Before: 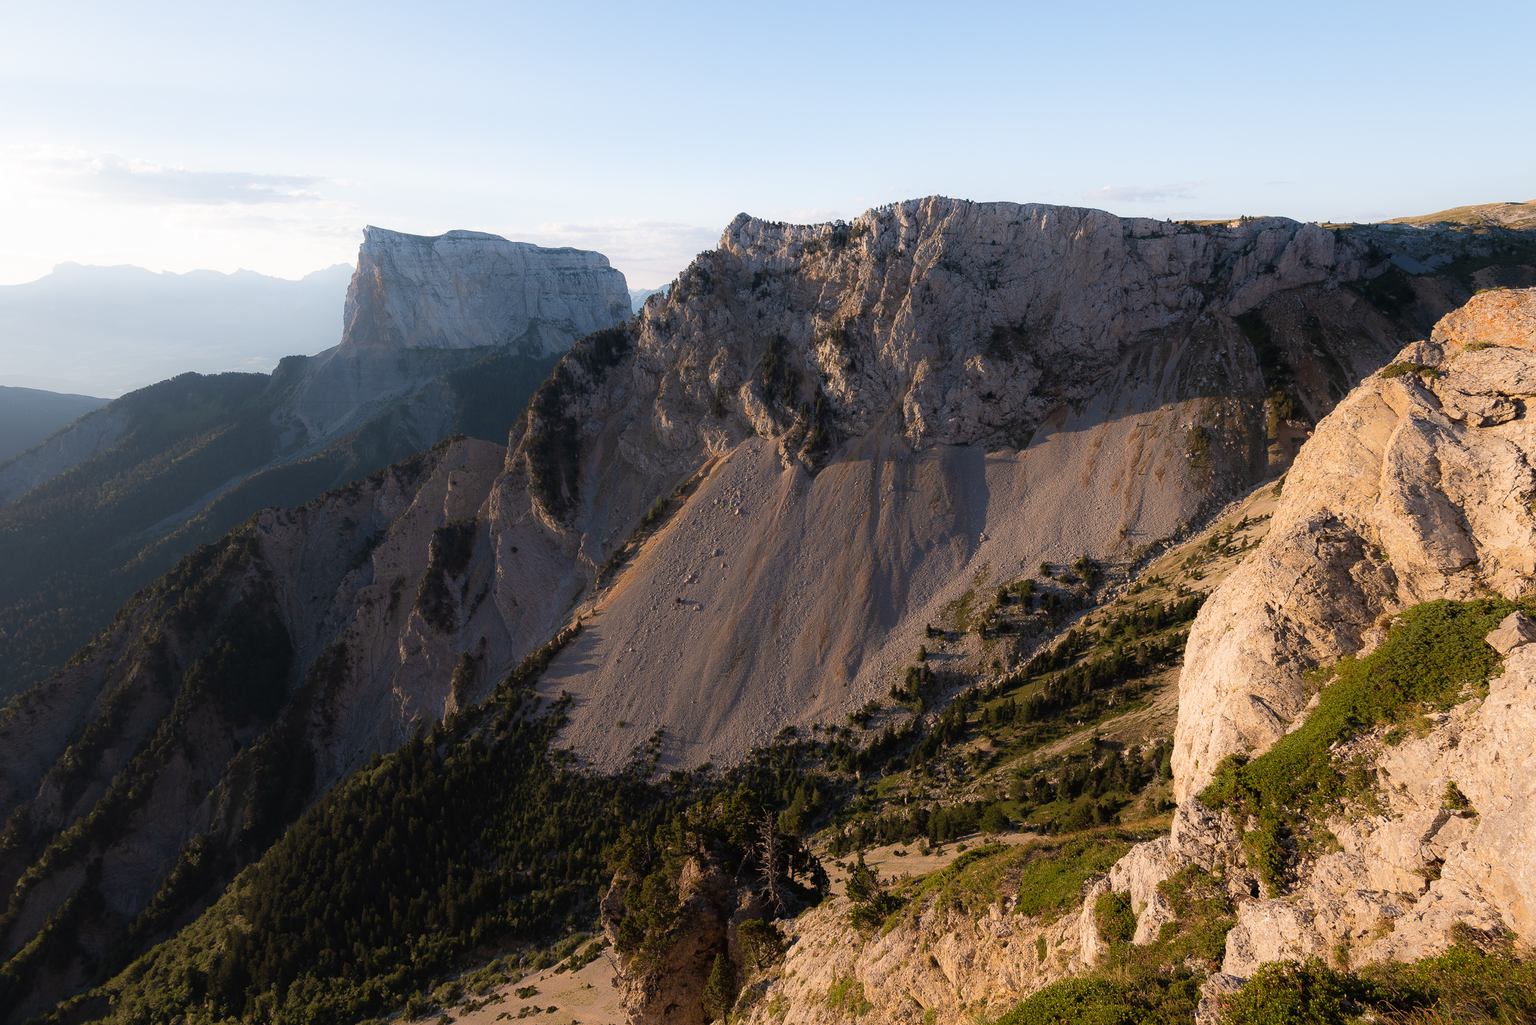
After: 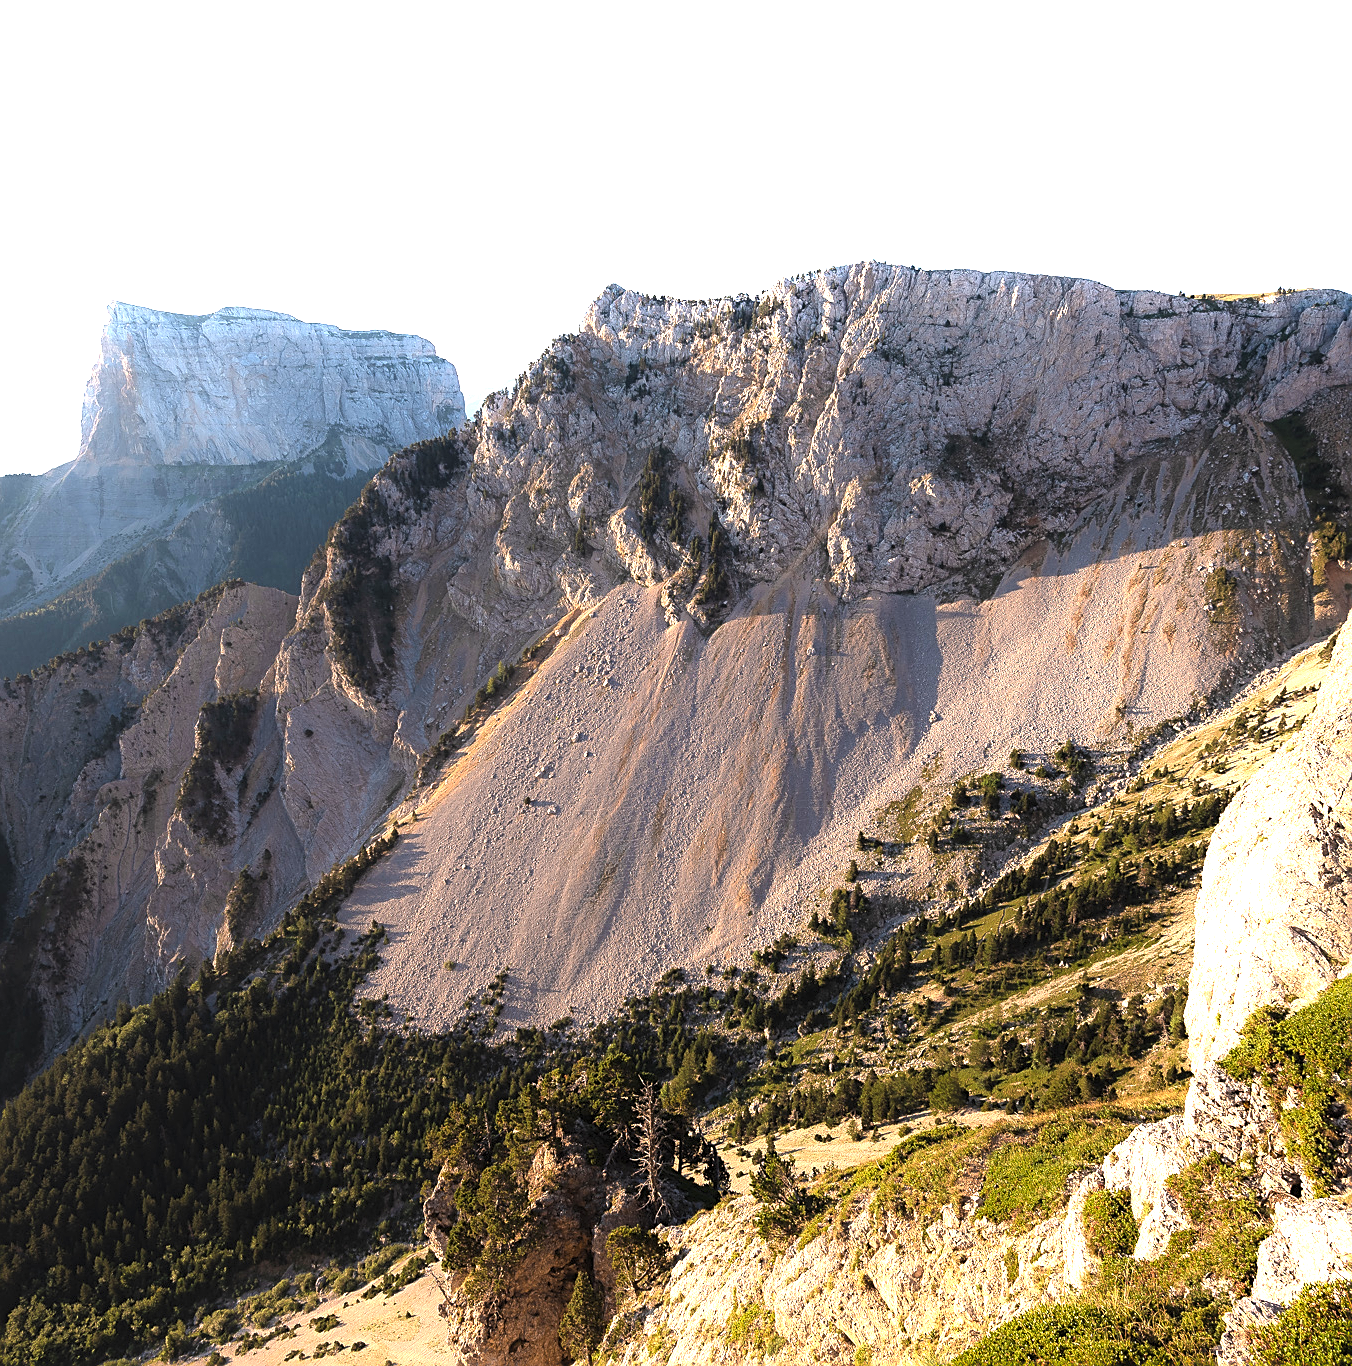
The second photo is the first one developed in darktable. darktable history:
sharpen: on, module defaults
crop and rotate: left 18.442%, right 15.508%
levels: levels [0.031, 0.5, 0.969]
exposure: black level correction -0.001, exposure 0.9 EV, compensate exposure bias true, compensate highlight preservation false
